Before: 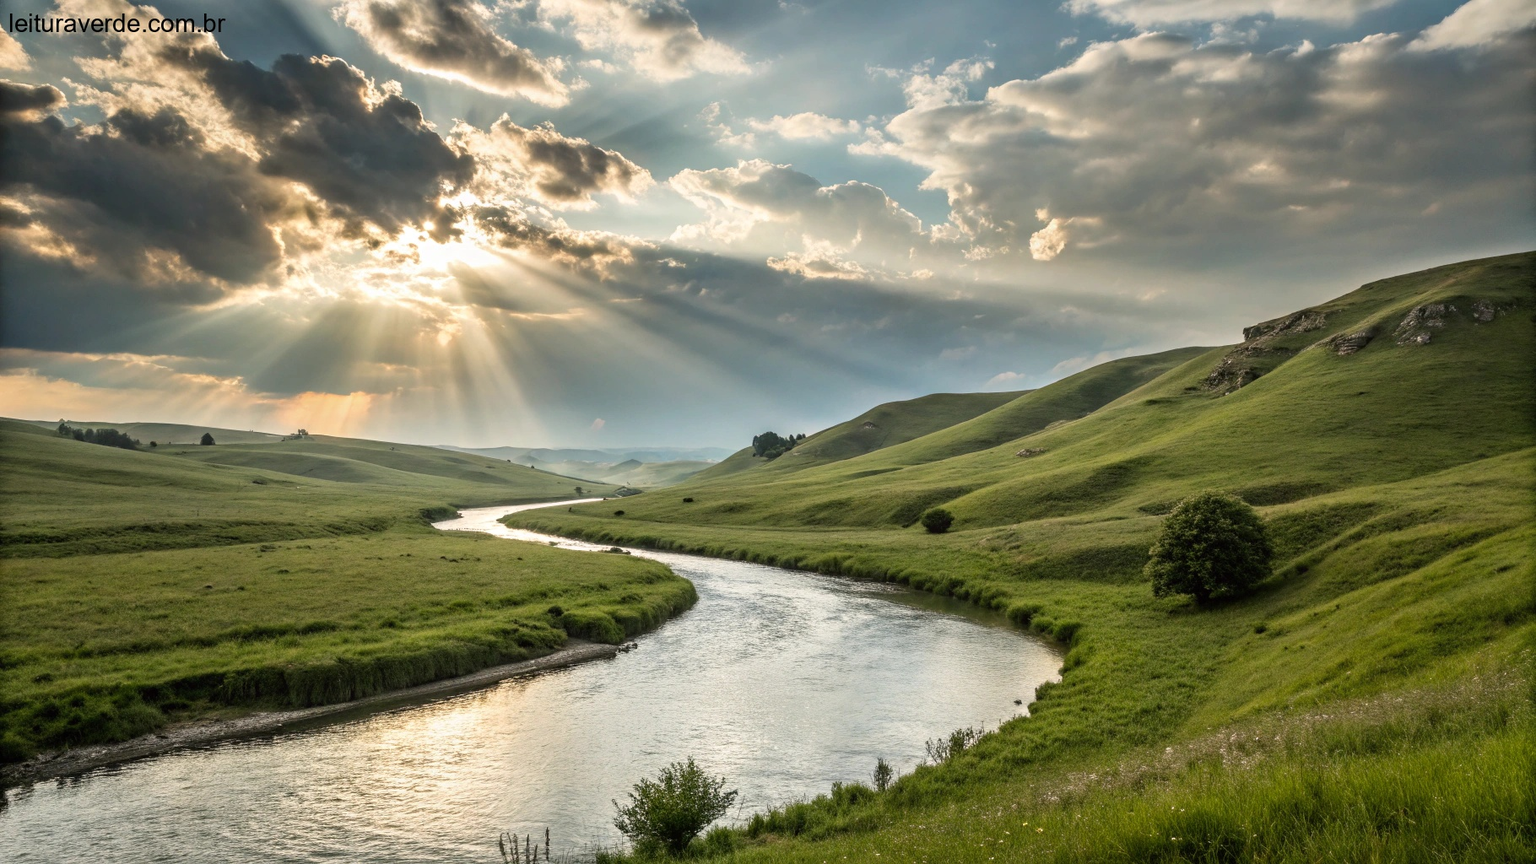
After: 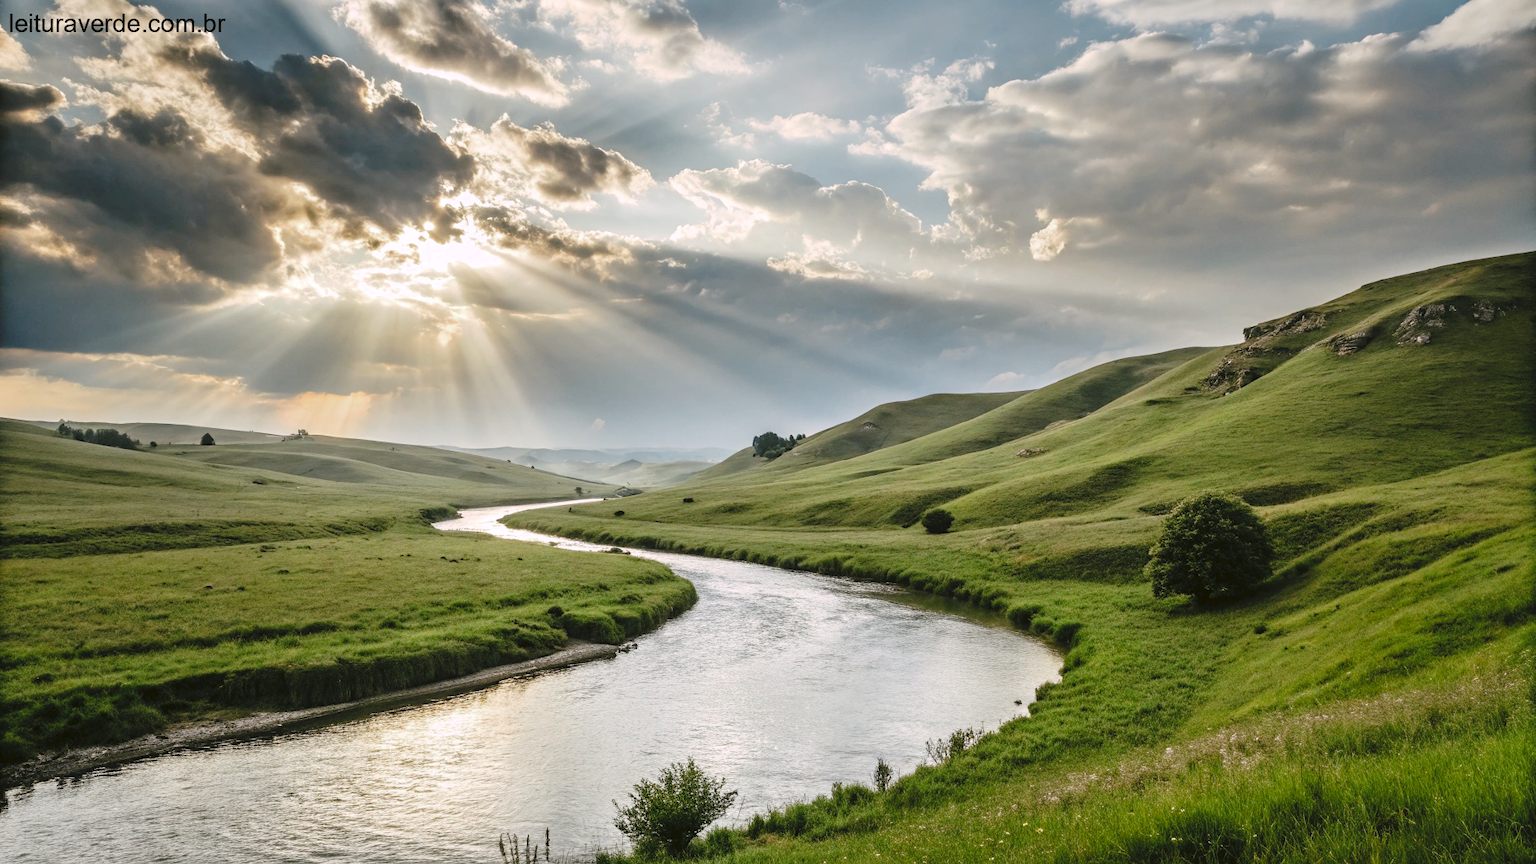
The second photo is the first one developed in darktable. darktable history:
tone curve: curves: ch0 [(0, 0) (0.003, 0.047) (0.011, 0.051) (0.025, 0.061) (0.044, 0.075) (0.069, 0.09) (0.1, 0.102) (0.136, 0.125) (0.177, 0.173) (0.224, 0.226) (0.277, 0.303) (0.335, 0.388) (0.399, 0.469) (0.468, 0.545) (0.543, 0.623) (0.623, 0.695) (0.709, 0.766) (0.801, 0.832) (0.898, 0.905) (1, 1)], preserve colors none
color look up table: target L [97.57, 98.74, 91.91, 89, 87.65, 79.99, 66.68, 69.67, 68.23, 57.92, 53.18, 45.27, 42.36, 28.51, 3.944, 201.72, 82.47, 70.03, 64.77, 60.36, 51.85, 41.59, 38.04, 37.48, 30.71, 29.9, 26.74, 95.21, 80.14, 83.81, 73.01, 71.31, 61.79, 55.94, 72.01, 53.09, 55.55, 52.65, 55.68, 42.92, 35.64, 24.07, 3.978, 5.883, 79.76, 67.04, 61.98, 44.14, 35.8], target a [-36.17, -23.17, -16.97, -33.4, -29.03, -13.13, -43.82, -12.95, -2.101, -48.32, -25.14, -32.01, -35.35, -15.84, -7.765, 0, 4.293, 35.9, 47.23, 25.77, 63.57, 28.48, 53.01, 36.74, 5.315, 0.232, 28.9, 18.69, 10.17, 26.79, 29.77, 19.5, 63.12, 19.15, 45.58, 60.02, 23.49, 58.14, 17.42, 13.04, 35.9, 27.96, 9.901, 15.81, -27.47, -5.434, -10.26, -18.45, -2.646], target b [52.23, -4.055, 20.51, 34.37, 6.193, 66.56, 20.04, 3.013, 34.23, 29.92, 5.632, 24.25, 19.81, 4.936, 5.747, -0.001, 7.203, 27.04, 67.26, 47.43, 26.61, 31.24, 42.78, 9.389, 4.245, 32.95, 36.98, -11.15, -11.85, -17.14, 0.105, -36.53, -23.32, 2.193, -33.74, -3.673, -19.74, -27.92, -60.92, -58.47, -60.23, -22.61, 3.913, -29.8, -10.87, -28.58, -44.81, -16.42, -37.55], num patches 49
